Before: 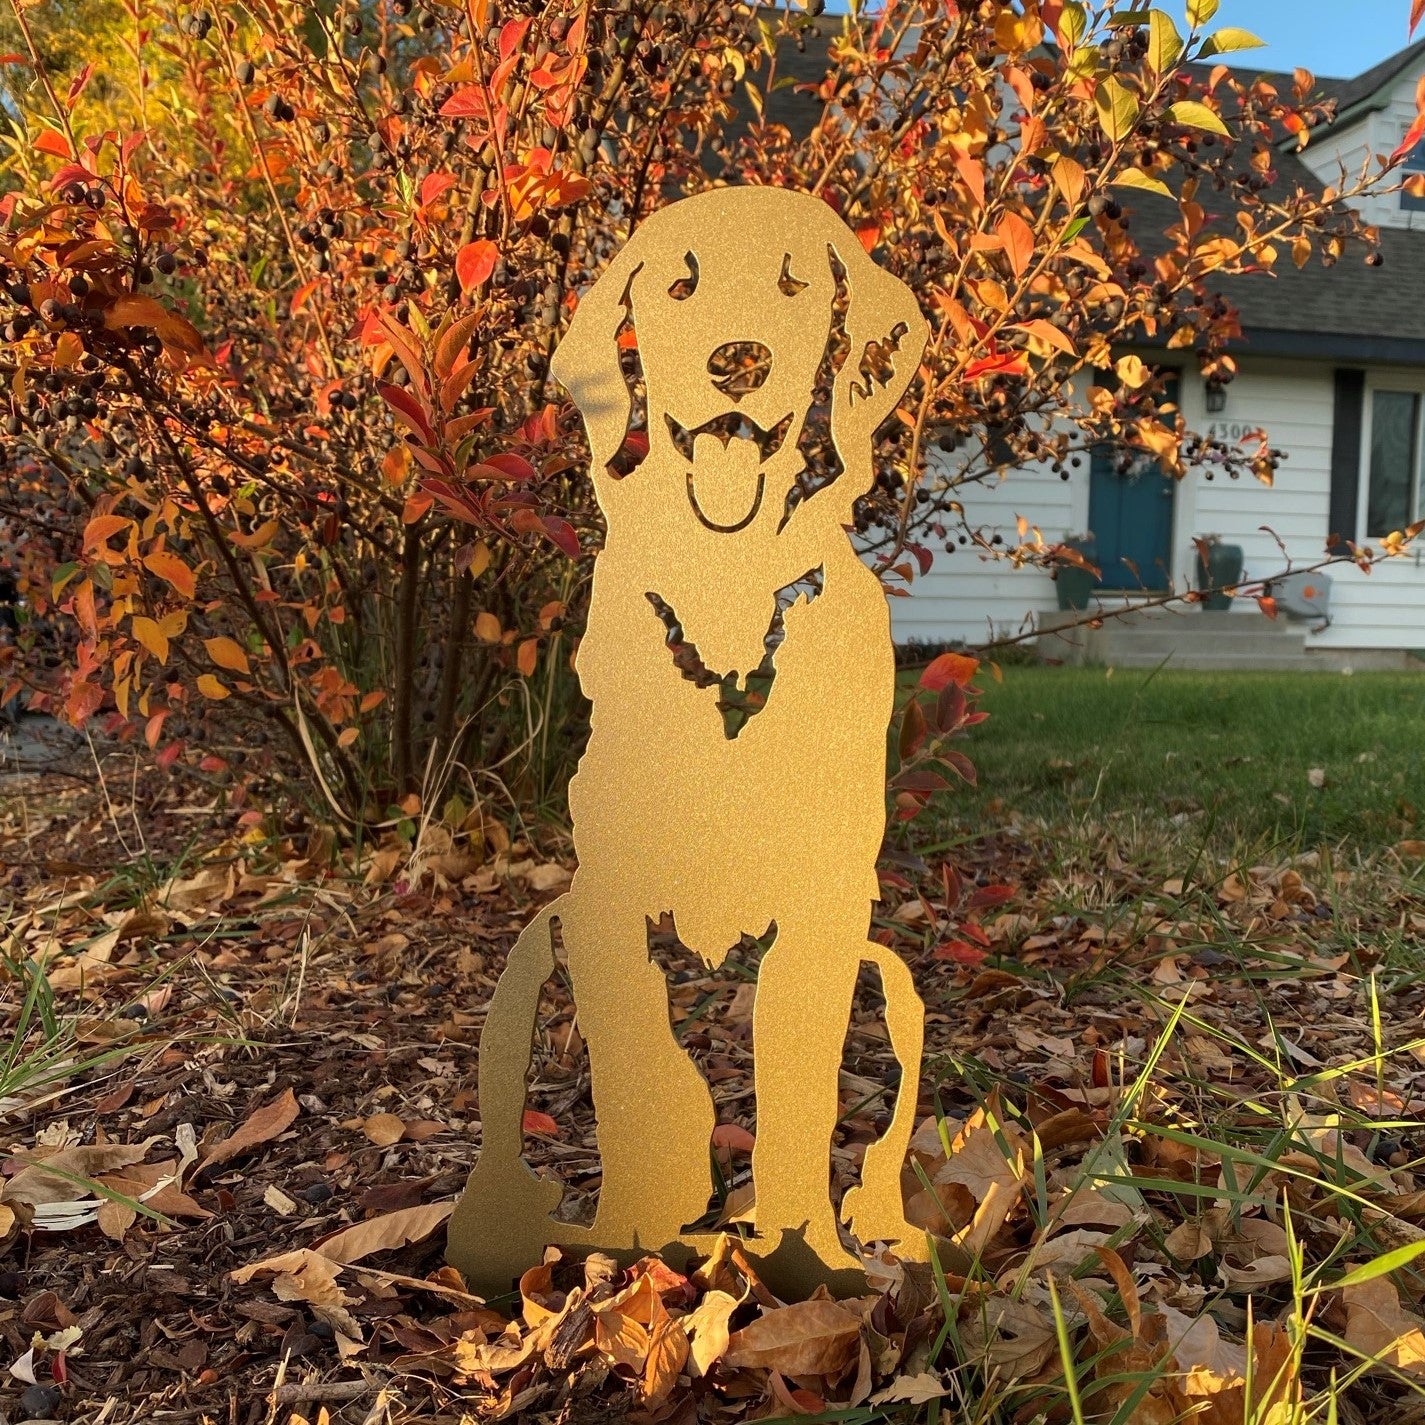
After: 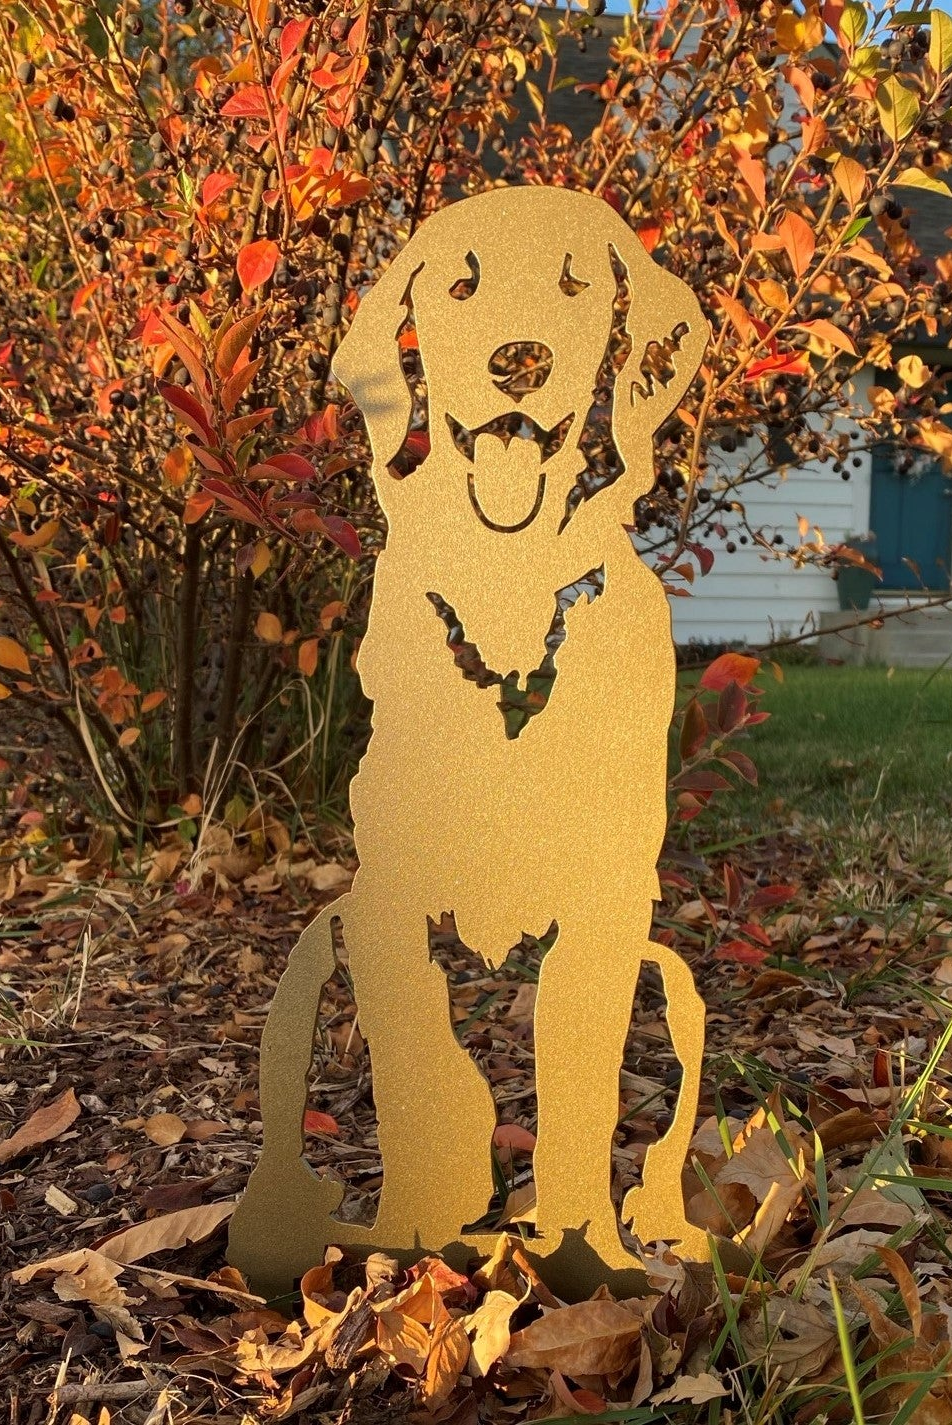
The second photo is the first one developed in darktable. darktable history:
crop: left 15.398%, right 17.757%
